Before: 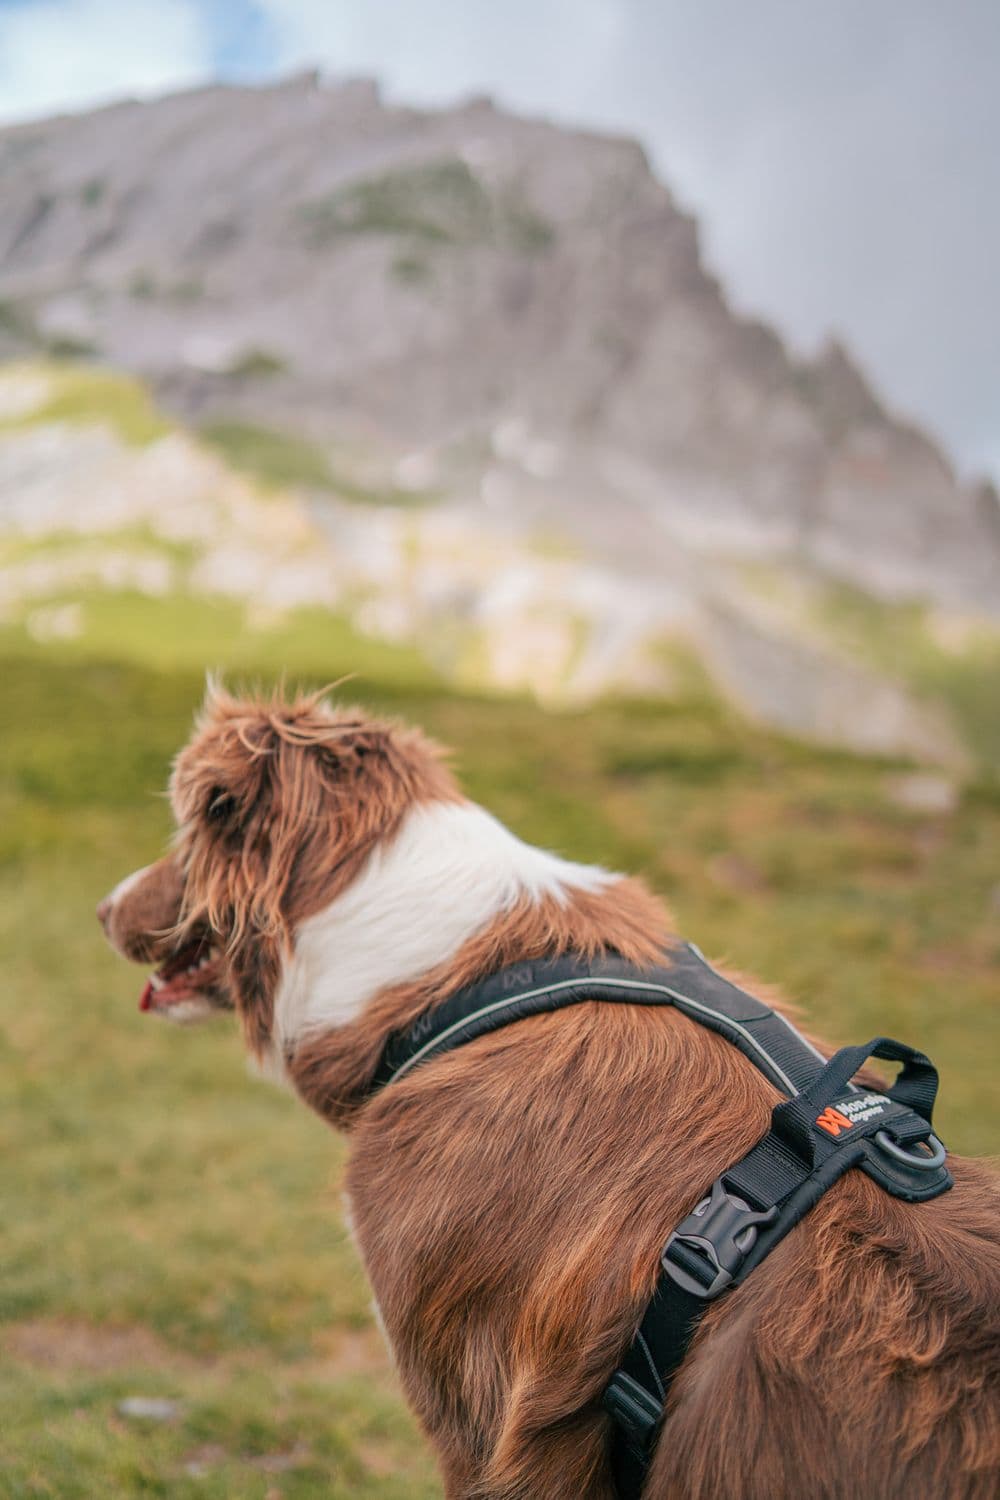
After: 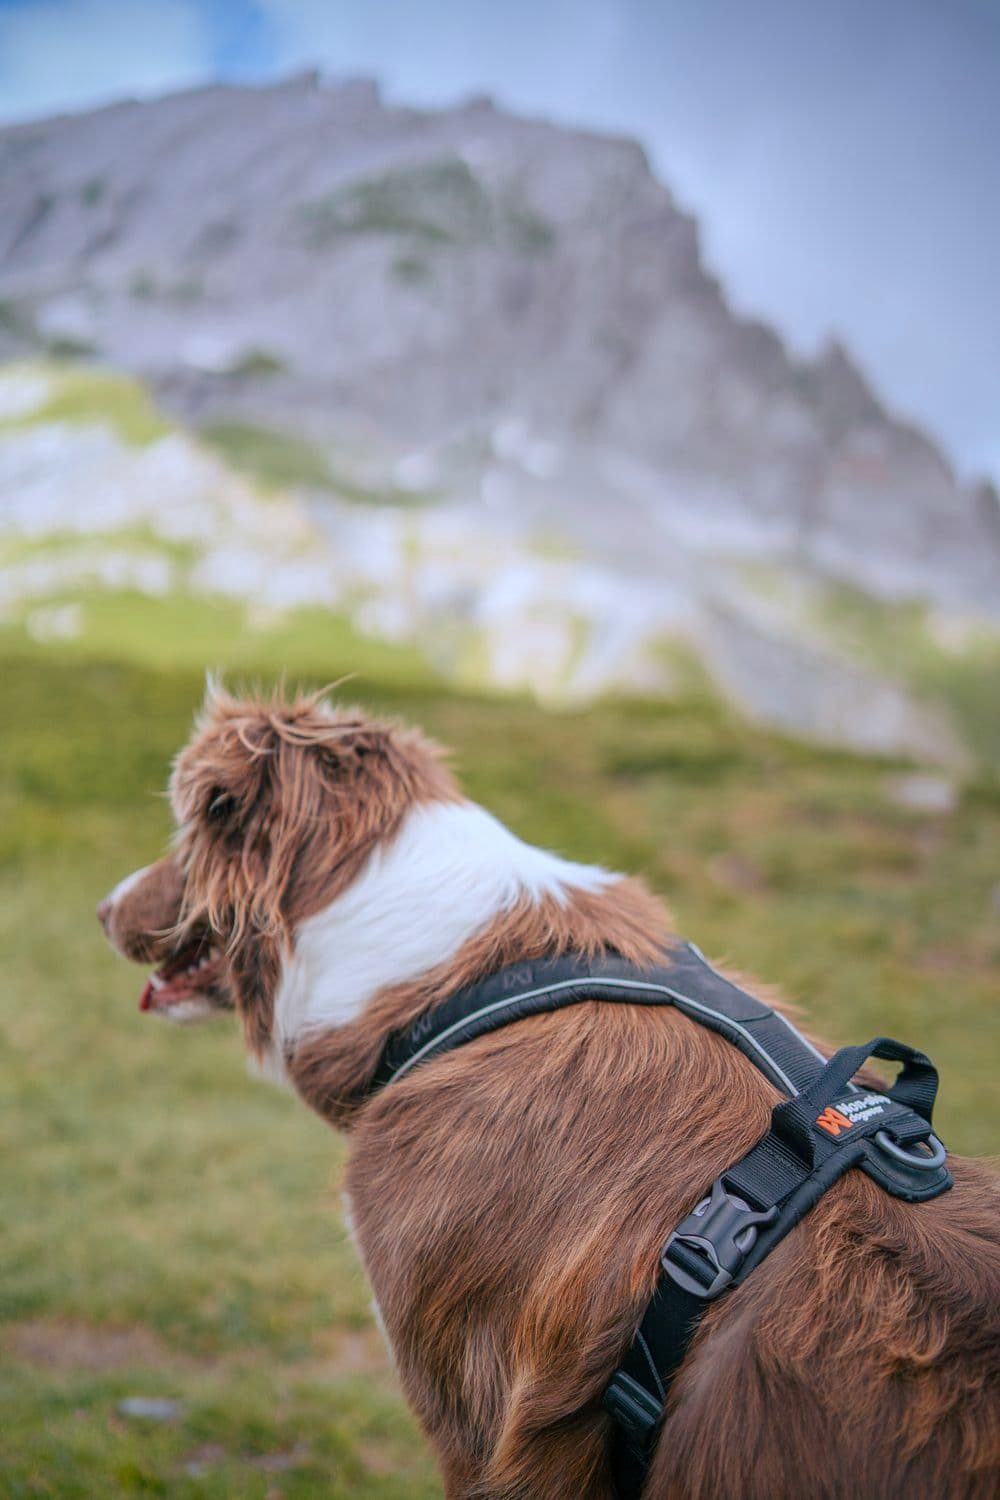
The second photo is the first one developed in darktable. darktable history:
vignetting: fall-off start 88.53%, fall-off radius 44.2%, saturation 0.376, width/height ratio 1.161
white balance: red 0.926, green 1.003, blue 1.133
